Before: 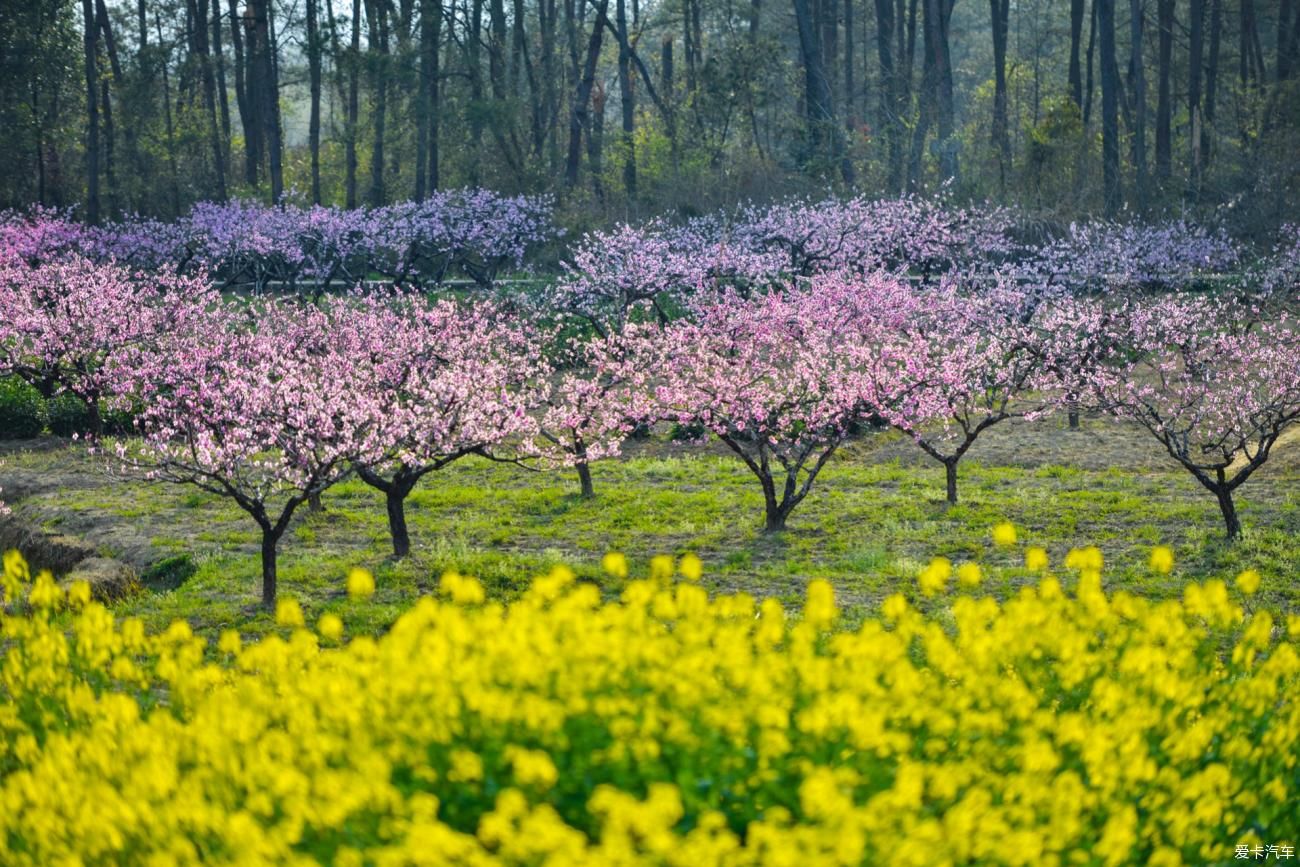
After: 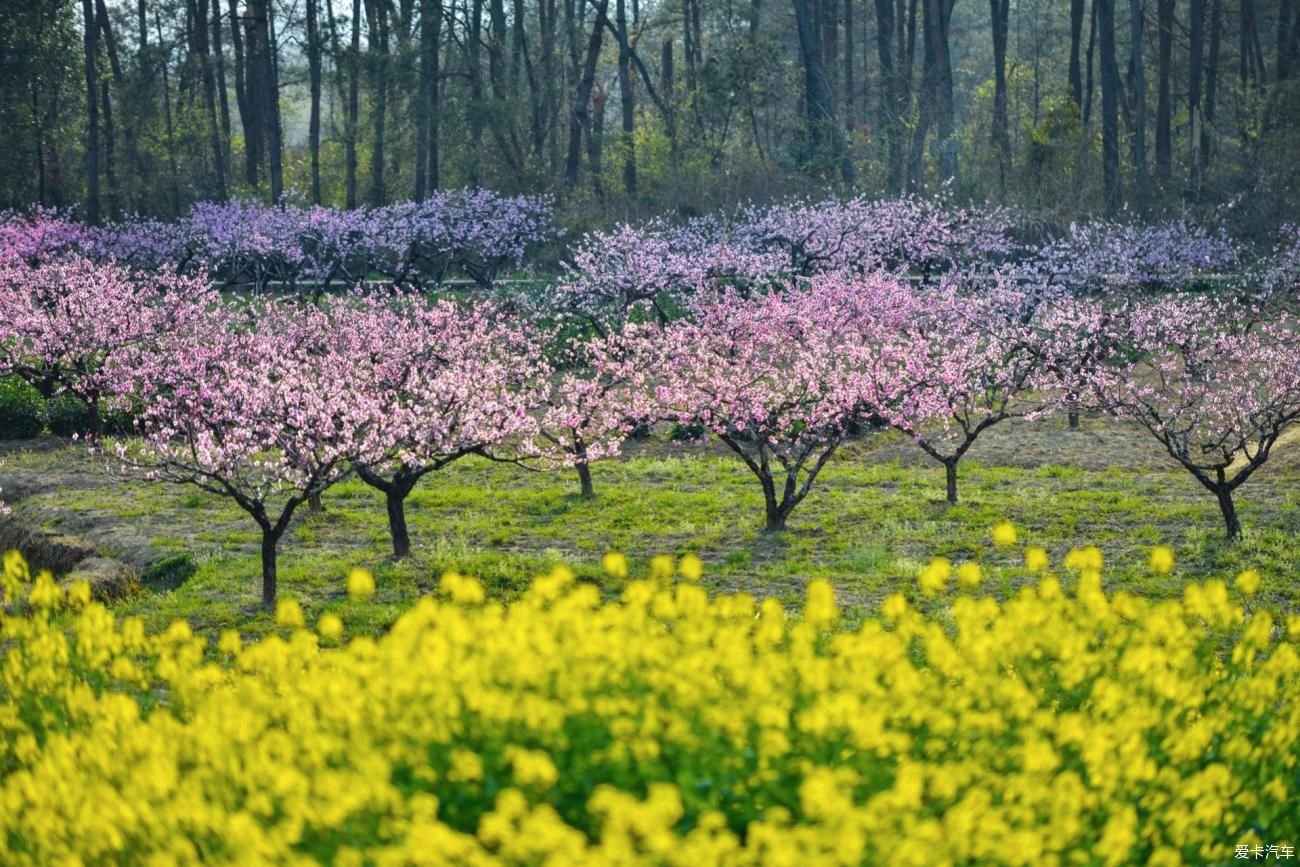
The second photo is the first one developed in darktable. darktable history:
color correction: highlights b* 0.01, saturation 0.813
contrast brightness saturation: saturation 0.175
